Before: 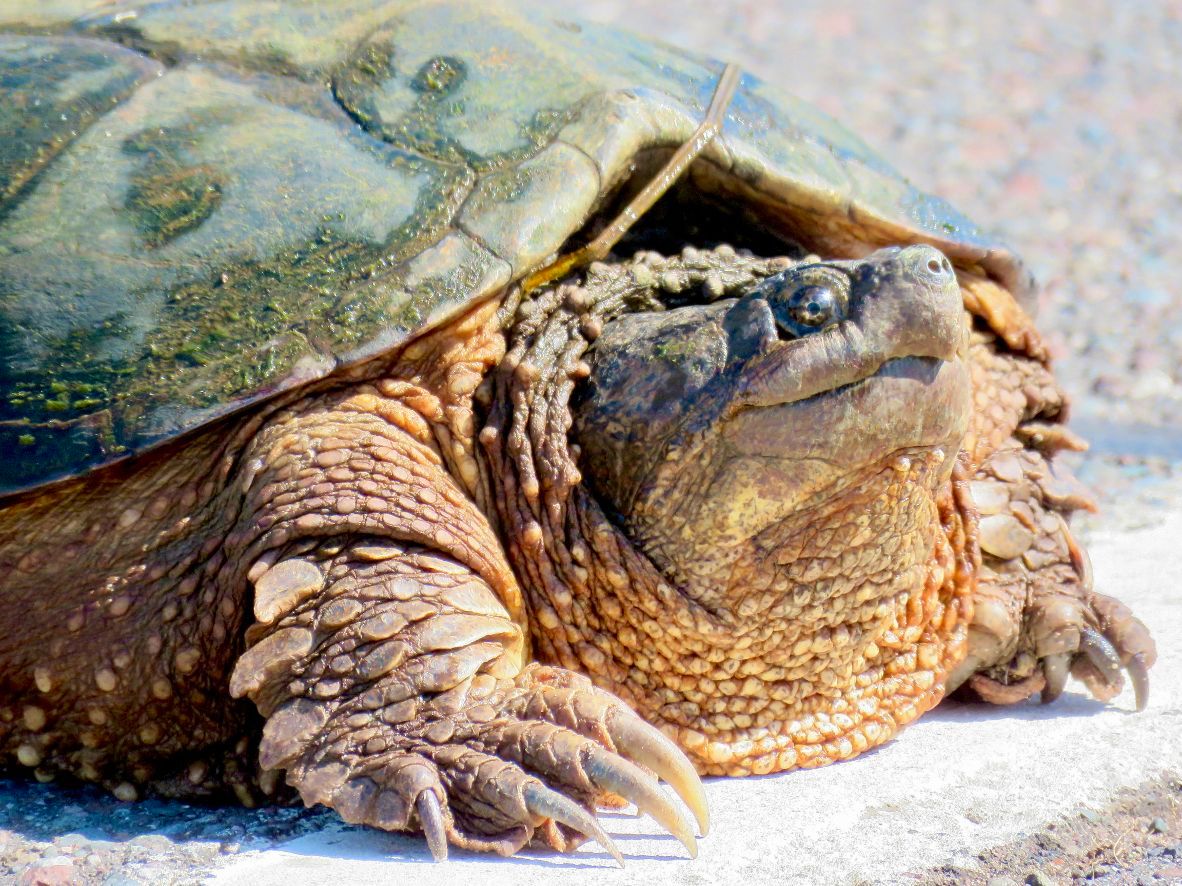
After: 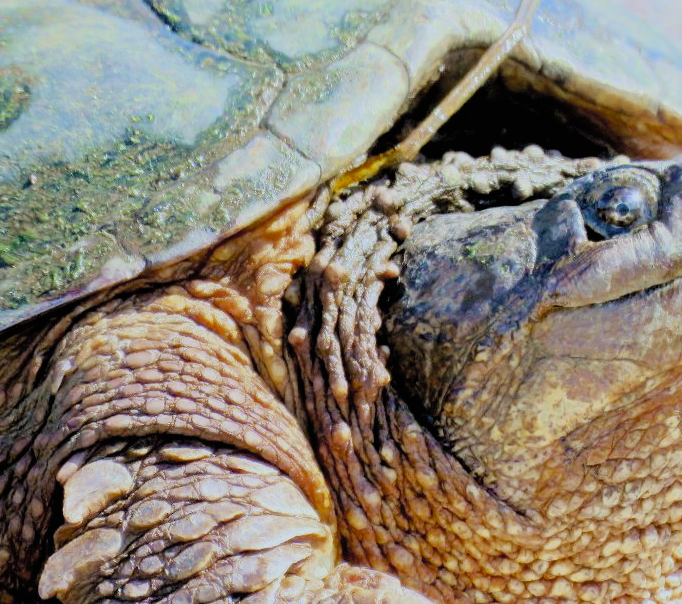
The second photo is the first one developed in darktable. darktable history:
white balance: red 0.924, blue 1.095
crop: left 16.202%, top 11.208%, right 26.045%, bottom 20.557%
contrast brightness saturation: brightness 0.15
filmic rgb: black relative exposure -6.68 EV, white relative exposure 4.56 EV, hardness 3.25
color zones: curves: ch0 [(0.11, 0.396) (0.195, 0.36) (0.25, 0.5) (0.303, 0.412) (0.357, 0.544) (0.75, 0.5) (0.967, 0.328)]; ch1 [(0, 0.468) (0.112, 0.512) (0.202, 0.6) (0.25, 0.5) (0.307, 0.352) (0.357, 0.544) (0.75, 0.5) (0.963, 0.524)]
